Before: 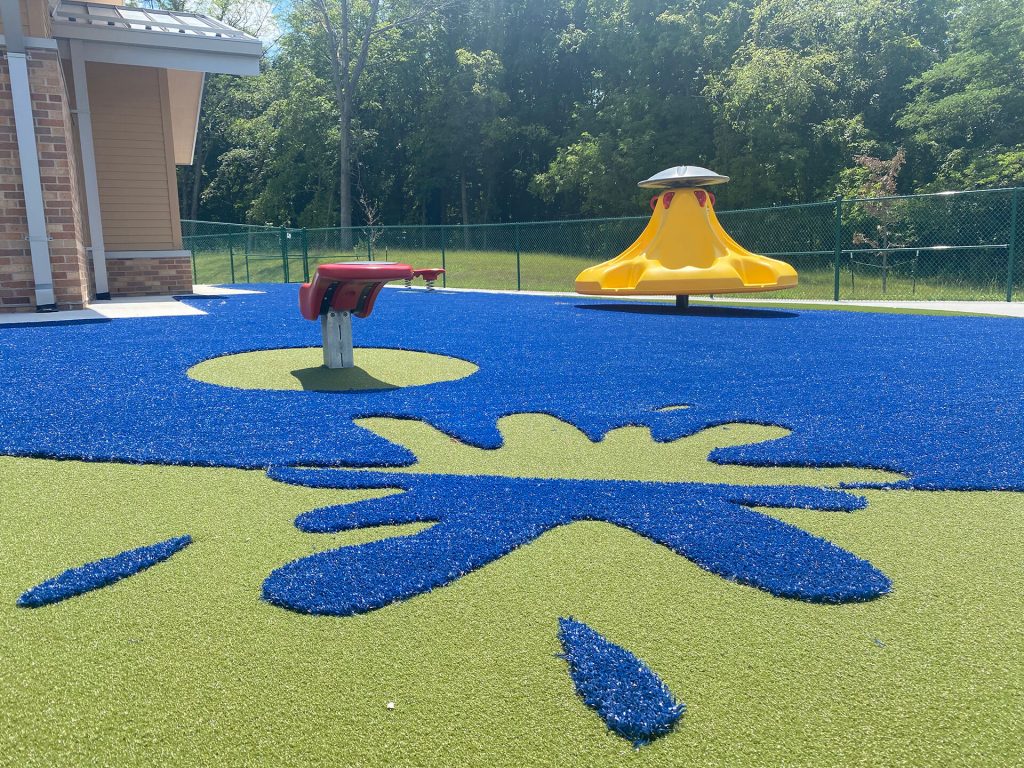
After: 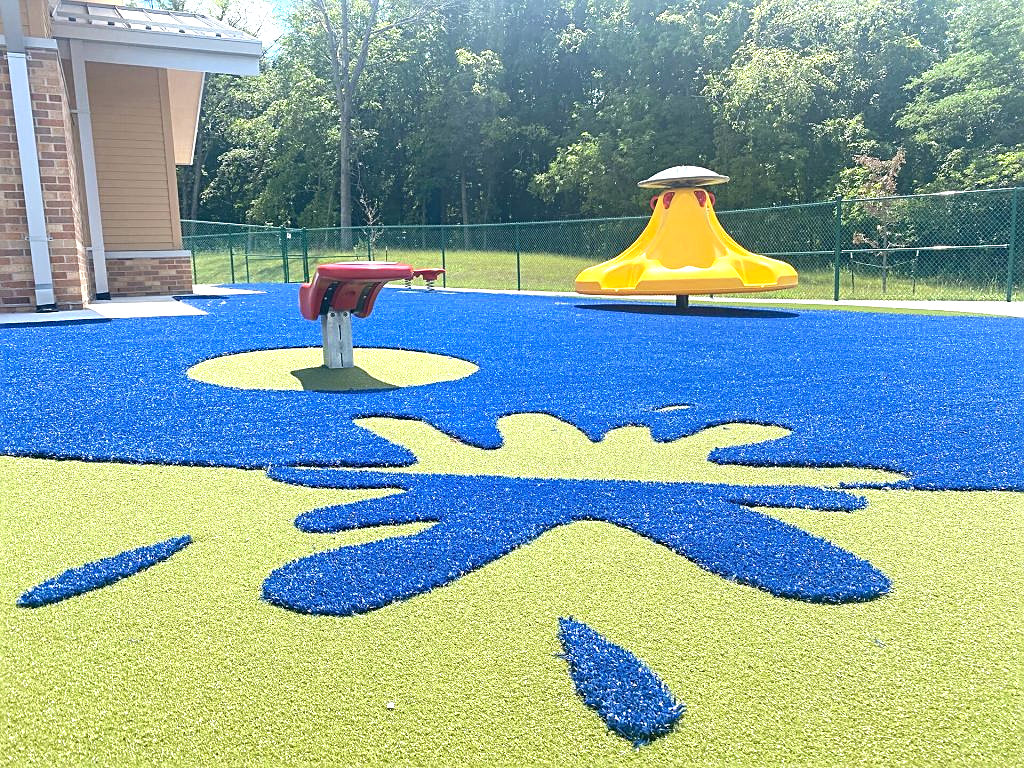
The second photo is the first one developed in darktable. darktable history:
exposure: black level correction 0, exposure 0.9 EV, compensate highlight preservation false
white balance: emerald 1
sharpen: on, module defaults
color balance: mode lift, gamma, gain (sRGB), lift [1, 0.99, 1.01, 0.992], gamma [1, 1.037, 0.974, 0.963]
